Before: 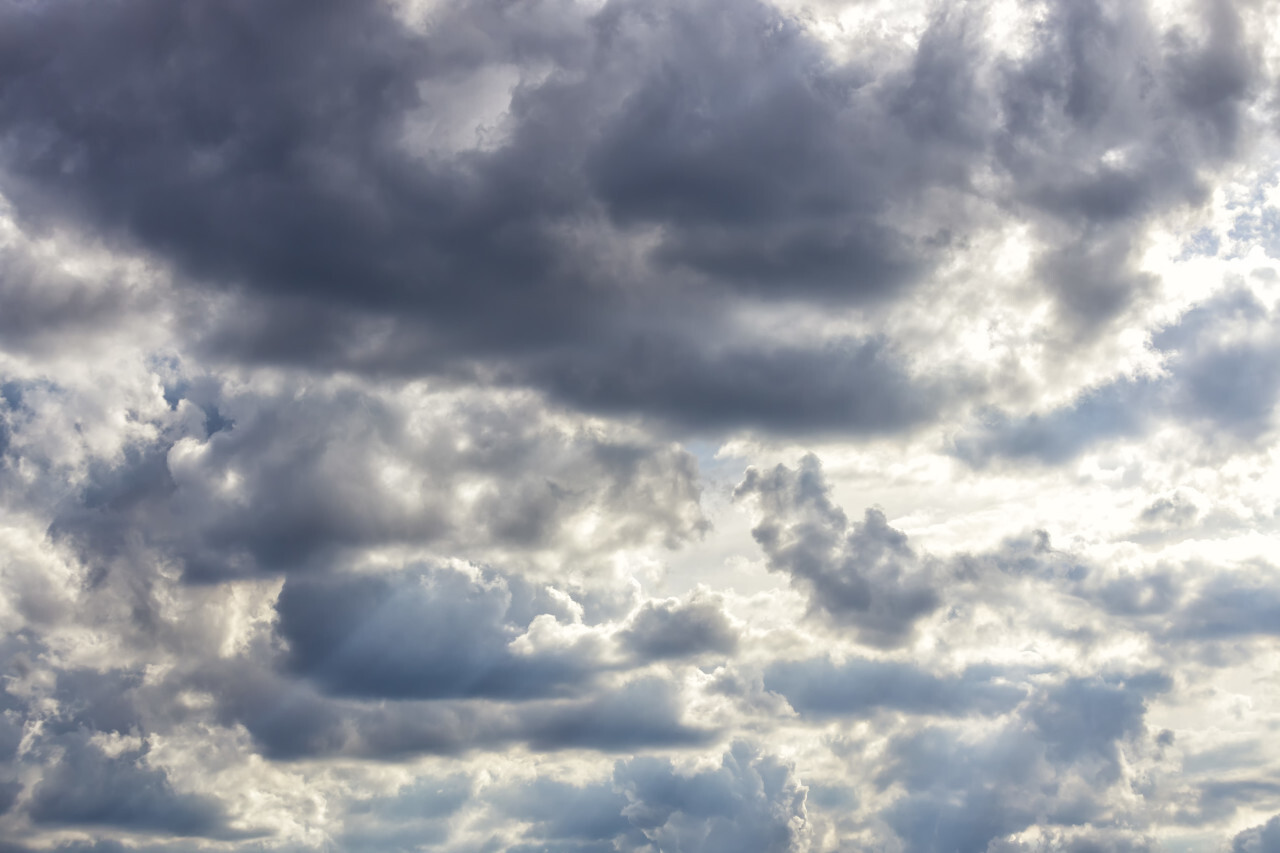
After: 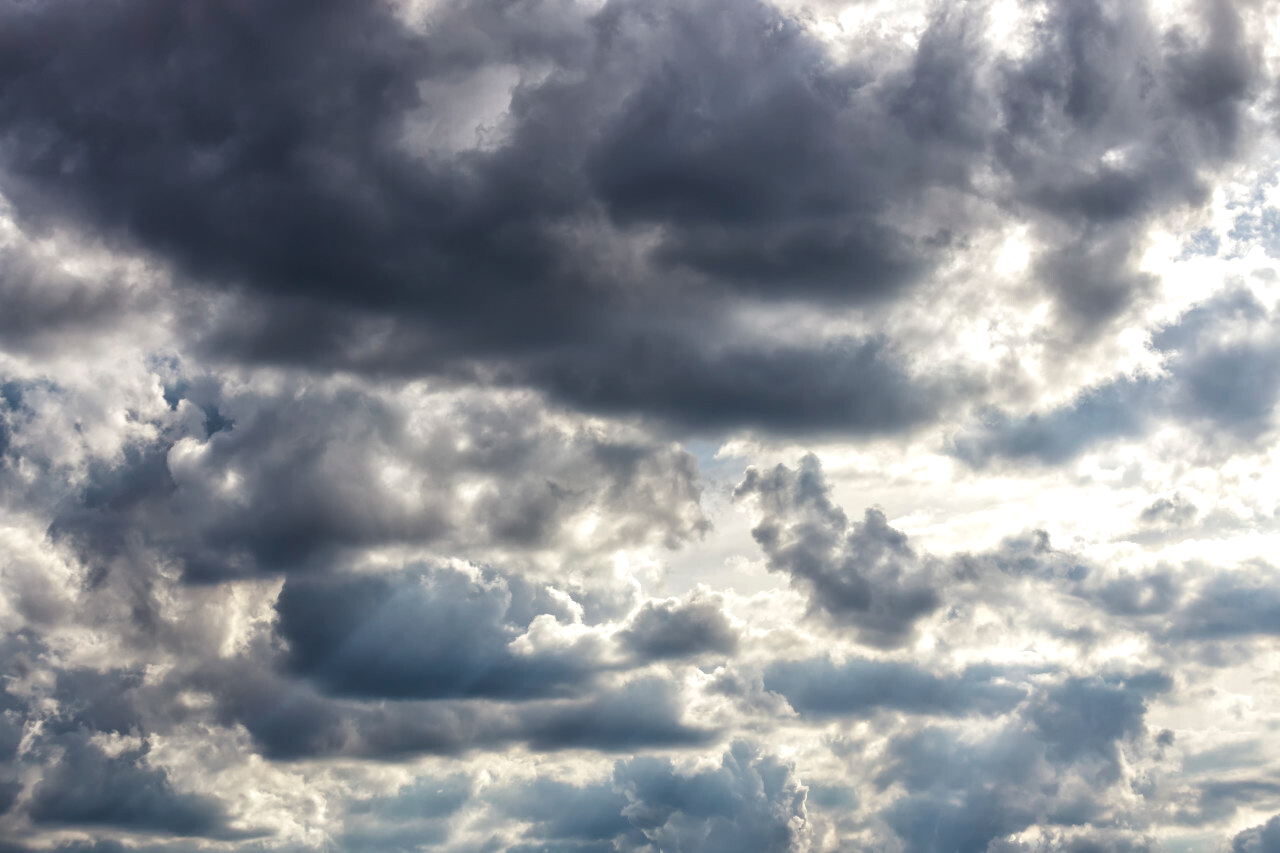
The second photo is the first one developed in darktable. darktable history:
levels: black 0.075%, levels [0.029, 0.545, 0.971]
